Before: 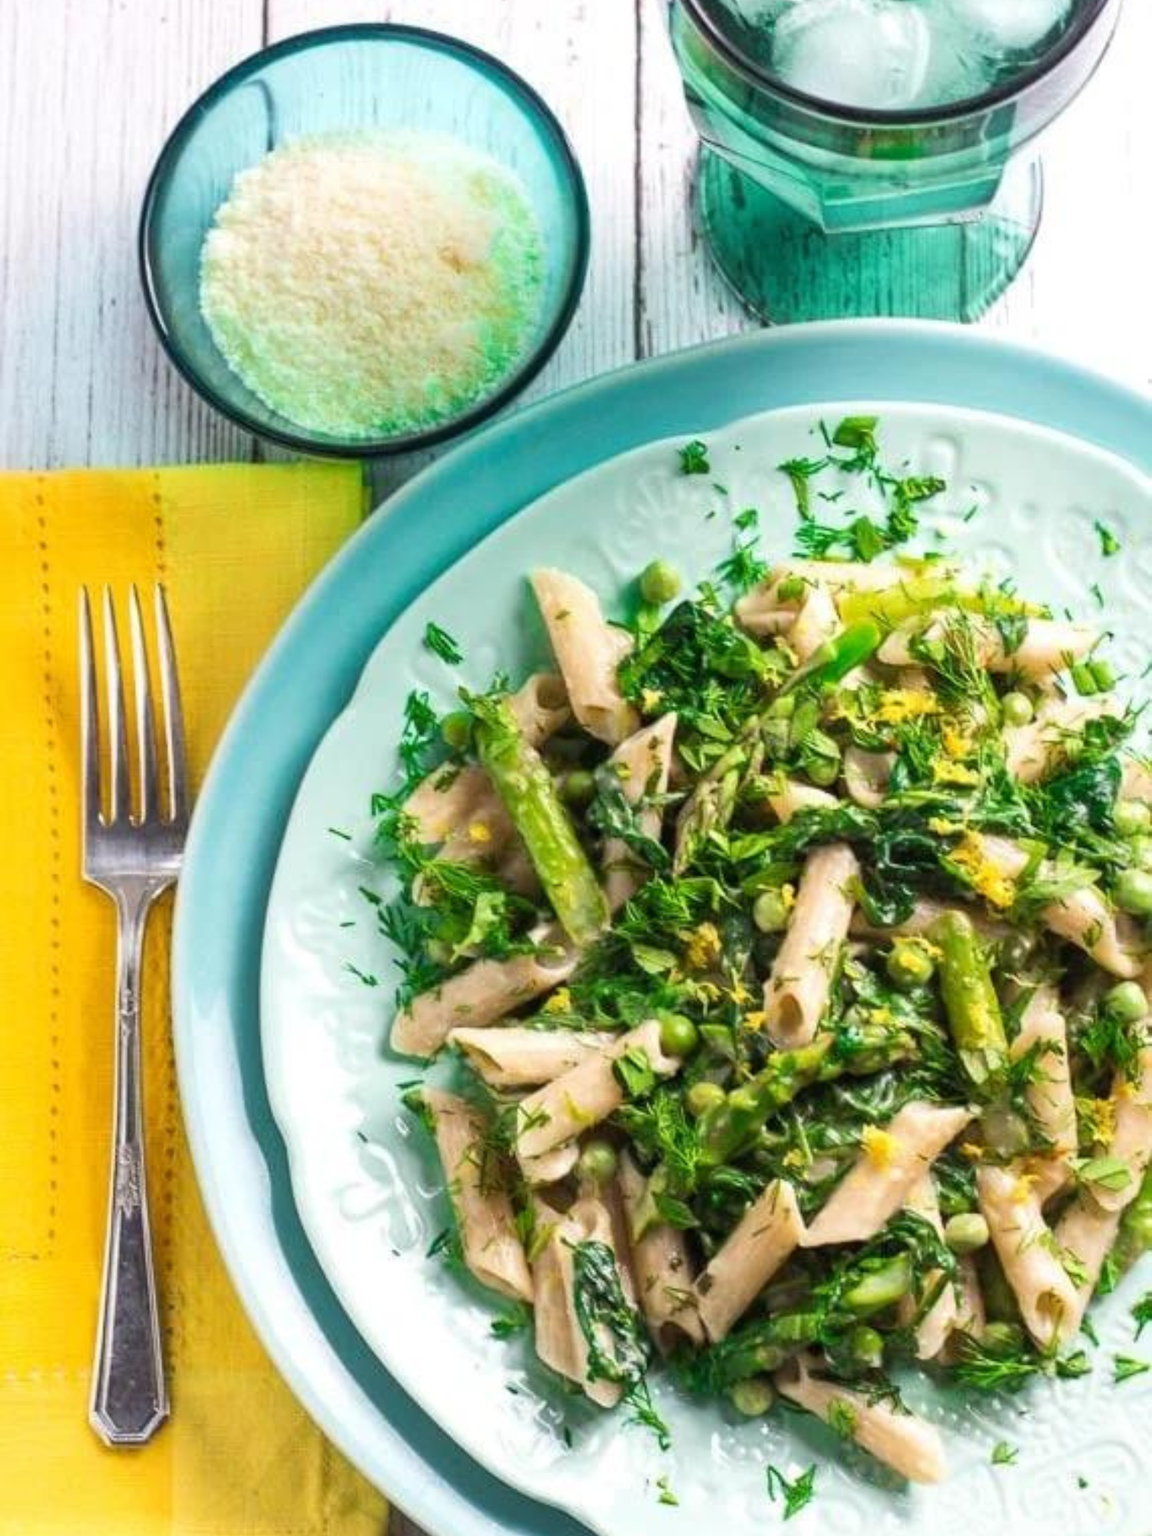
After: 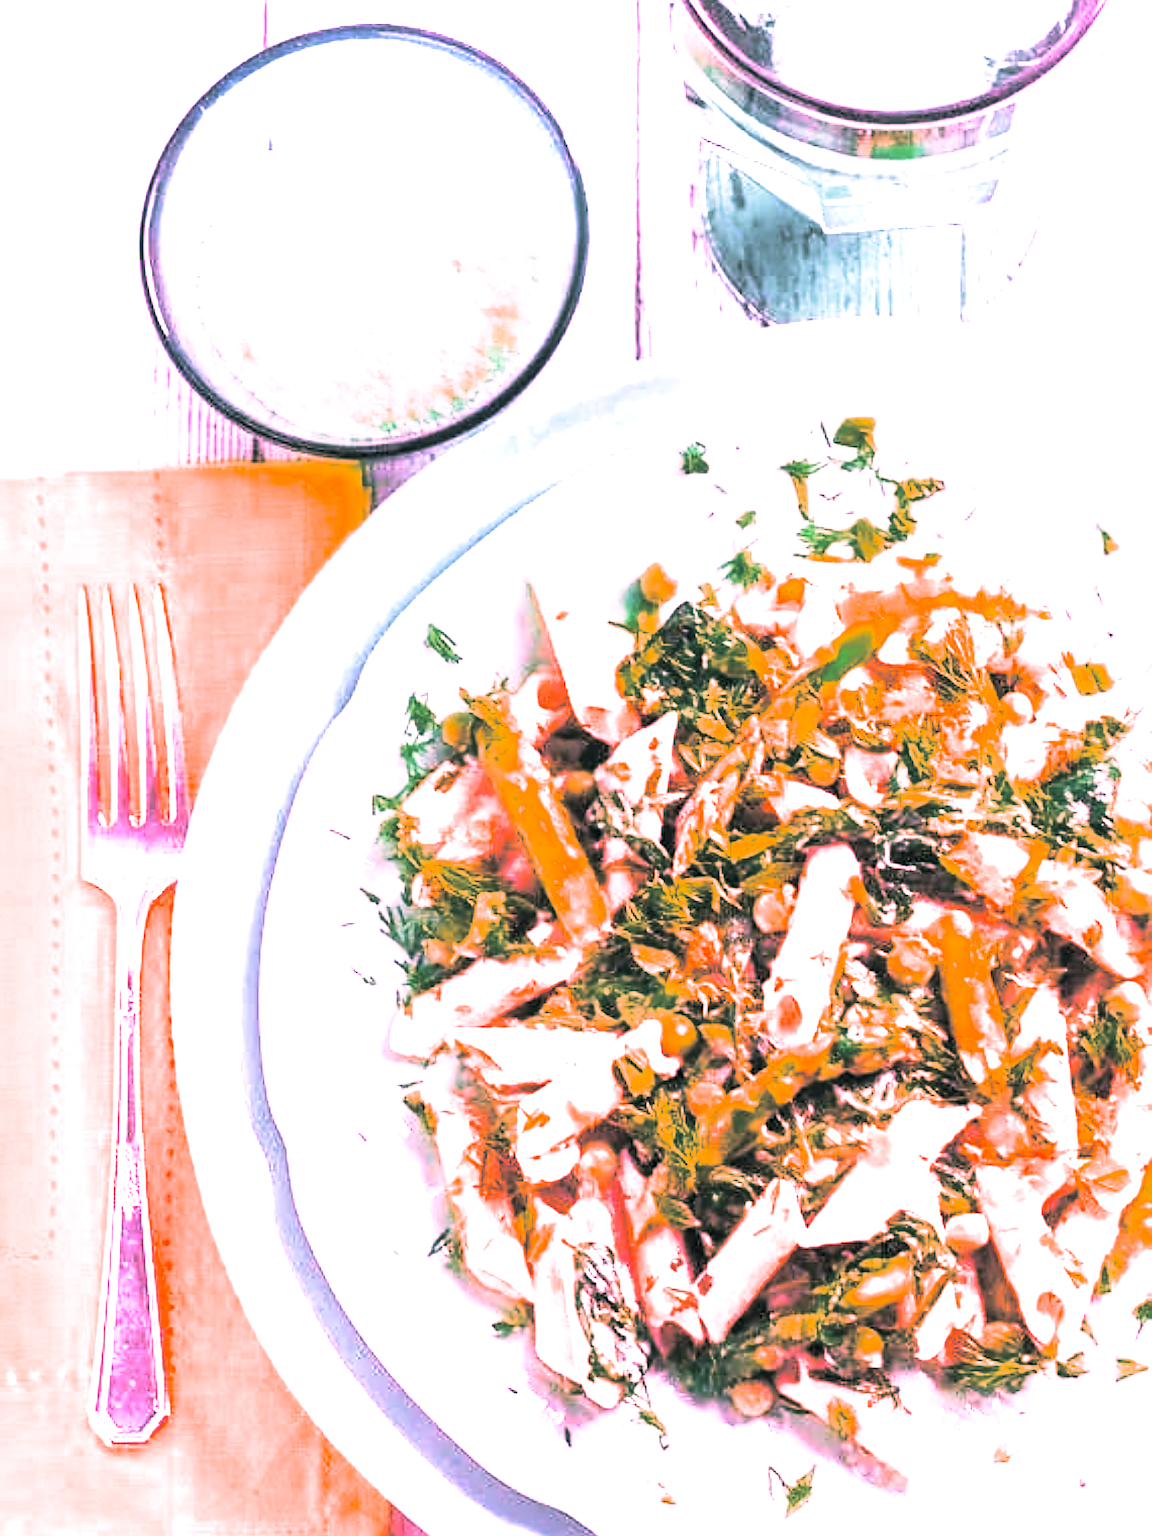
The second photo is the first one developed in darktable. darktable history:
sharpen: radius 1.4, amount 1.25, threshold 0.7
tone curve: curves: ch0 [(0, 0) (0.004, 0.001) (0.133, 0.112) (0.325, 0.362) (0.832, 0.893) (1, 1)], color space Lab, linked channels, preserve colors none
local contrast: mode bilateral grid, contrast 15, coarseness 36, detail 105%, midtone range 0.2
contrast brightness saturation: contrast 0.39, brightness 0.53
split-toning: shadows › hue 201.6°, shadows › saturation 0.16, highlights › hue 50.4°, highlights › saturation 0.2, balance -49.9
white balance: red 2.215, blue 1.705
color zones: curves: ch0 [(0, 0.48) (0.209, 0.398) (0.305, 0.332) (0.429, 0.493) (0.571, 0.5) (0.714, 0.5) (0.857, 0.5) (1, 0.48)]; ch1 [(0, 0.633) (0.143, 0.586) (0.286, 0.489) (0.429, 0.448) (0.571, 0.31) (0.714, 0.335) (0.857, 0.492) (1, 0.633)]; ch2 [(0, 0.448) (0.143, 0.498) (0.286, 0.5) (0.429, 0.5) (0.571, 0.5) (0.714, 0.5) (0.857, 0.5) (1, 0.448)]
color correction: highlights a* -0.482, highlights b* 9.48, shadows a* -9.48, shadows b* 0.803
